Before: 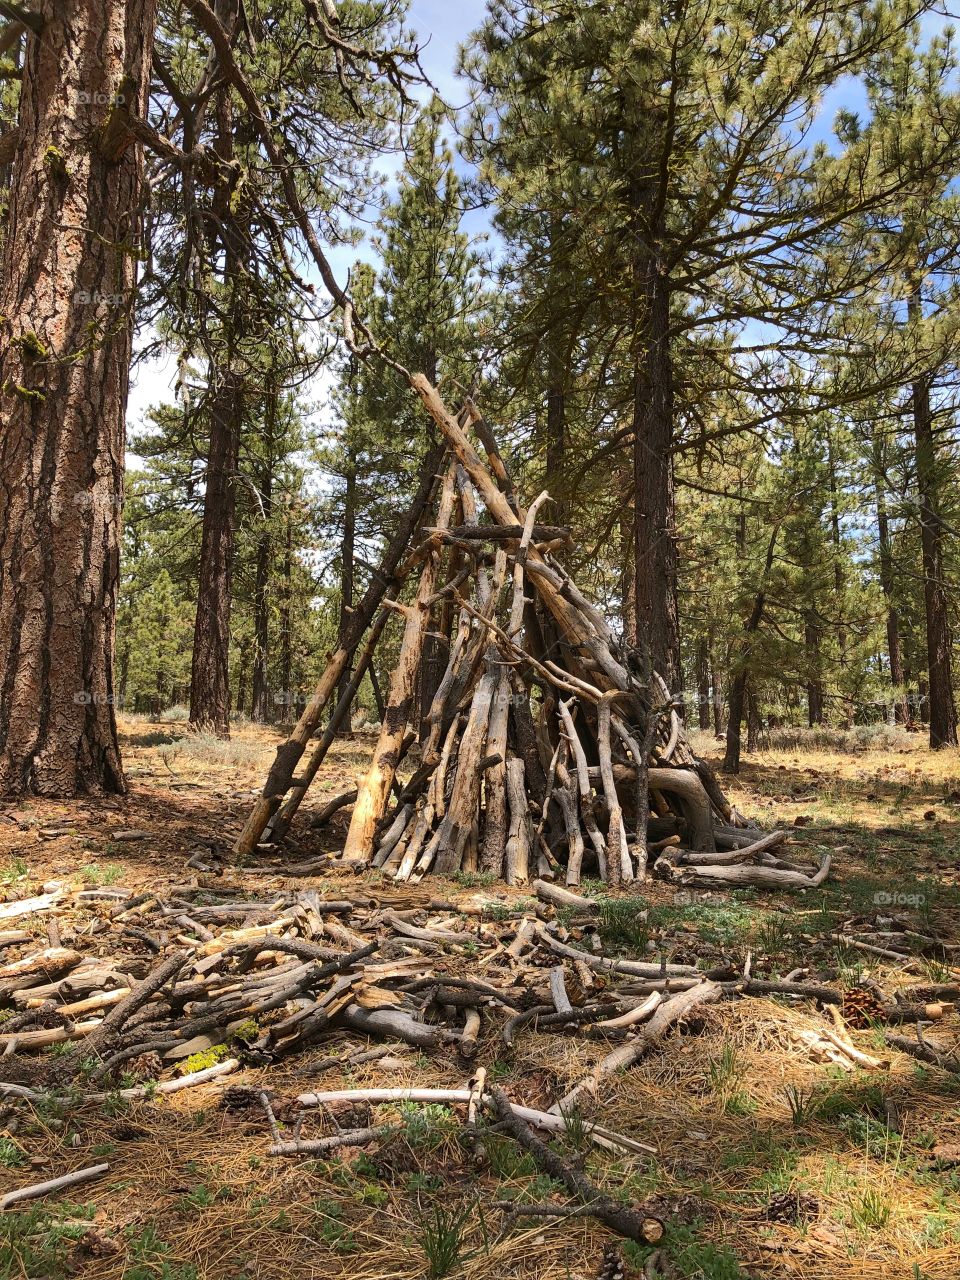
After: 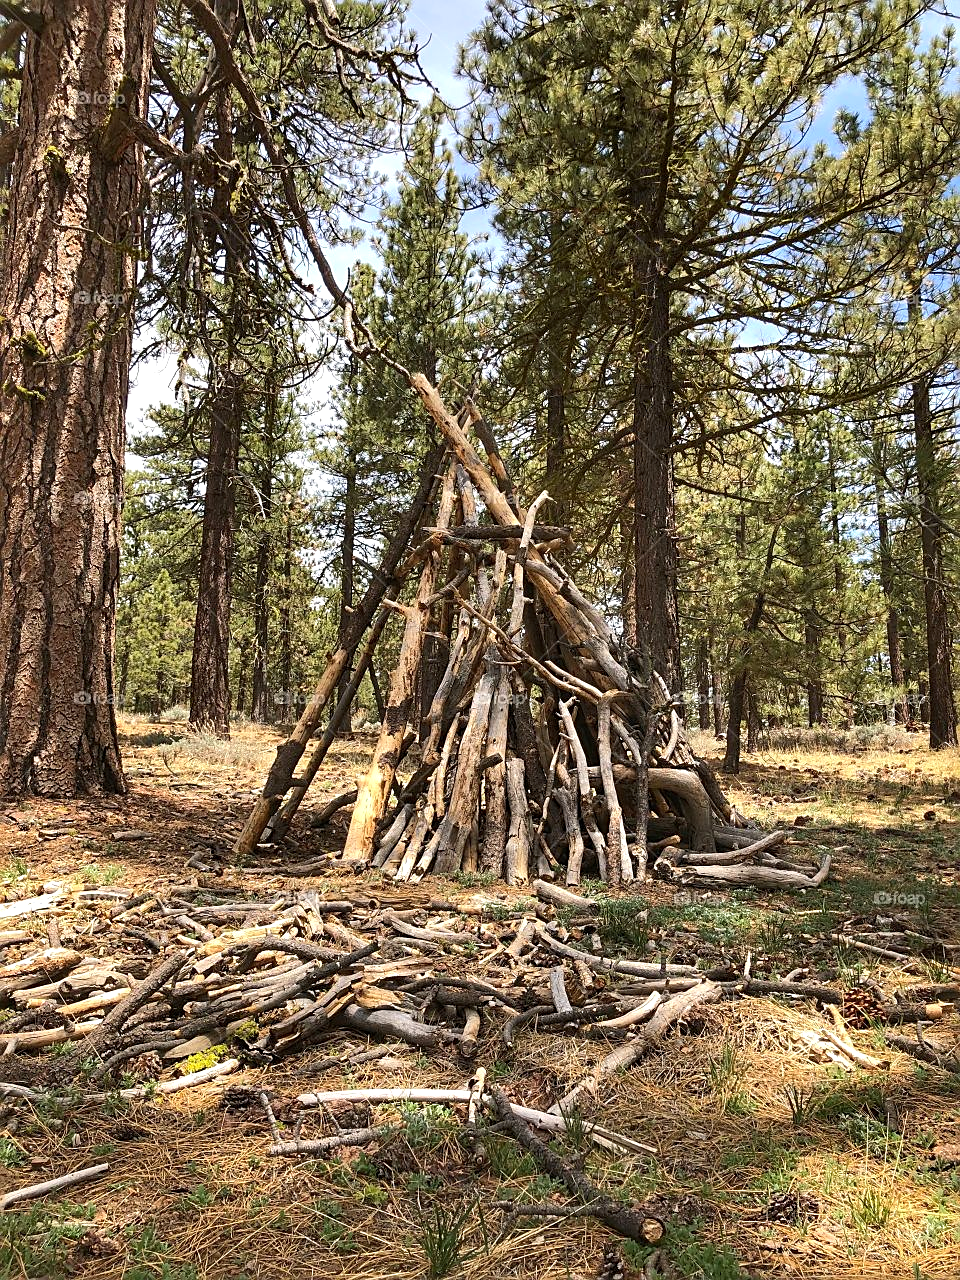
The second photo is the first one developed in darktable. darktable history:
sharpen: amount 0.498
exposure: exposure 0.298 EV, compensate highlight preservation false
